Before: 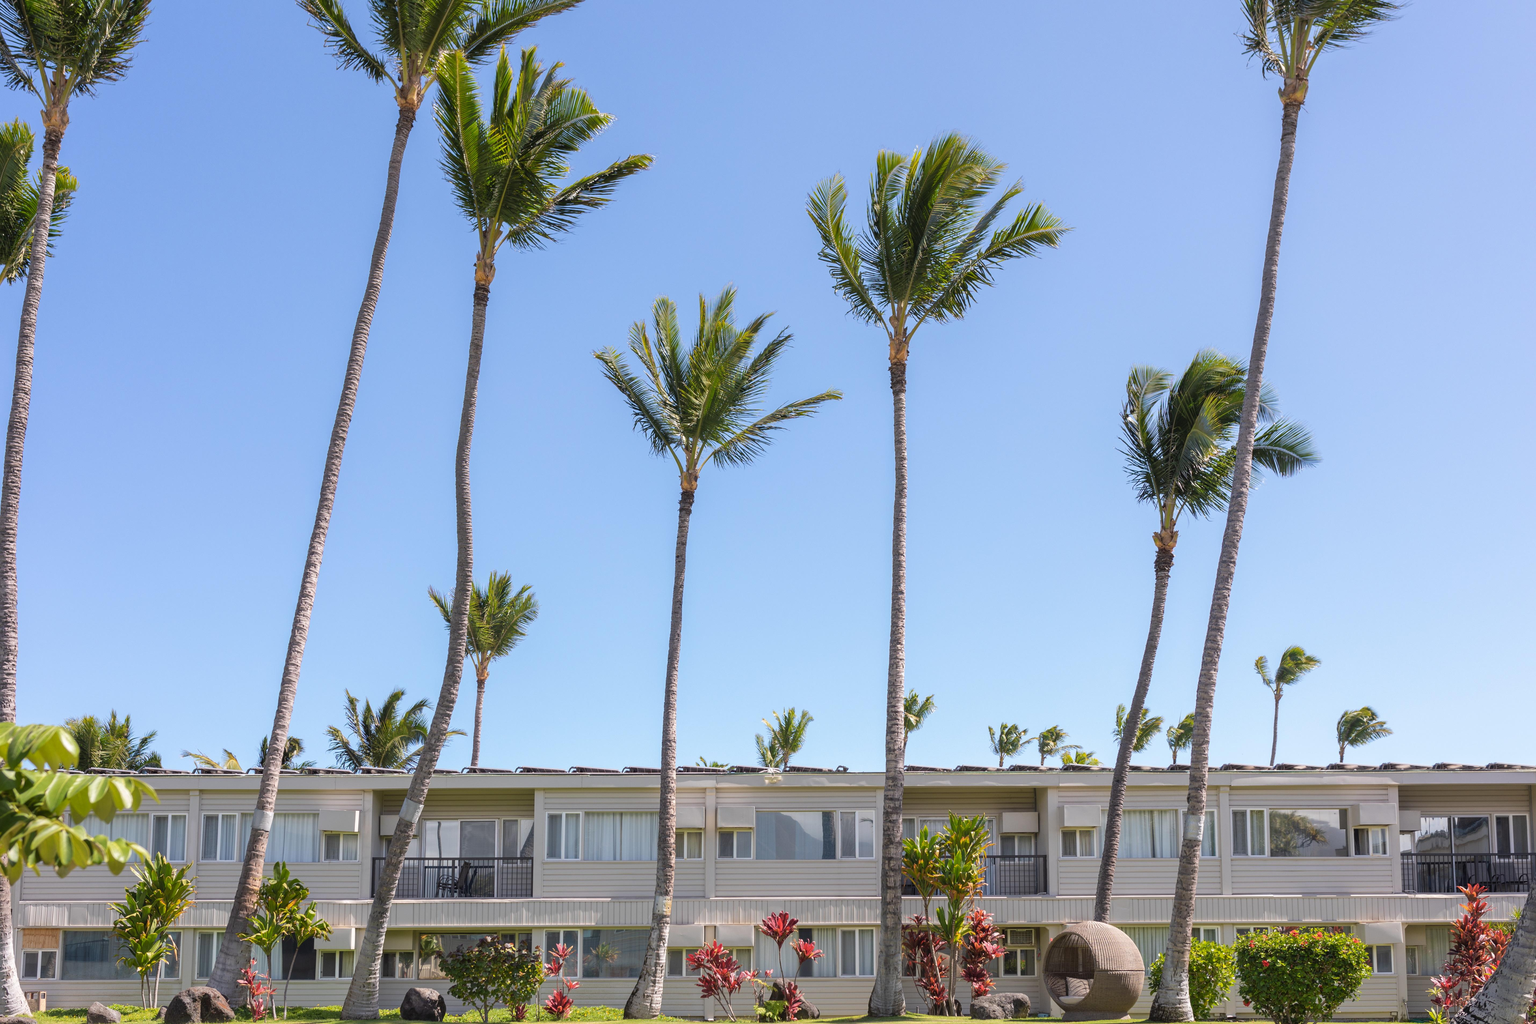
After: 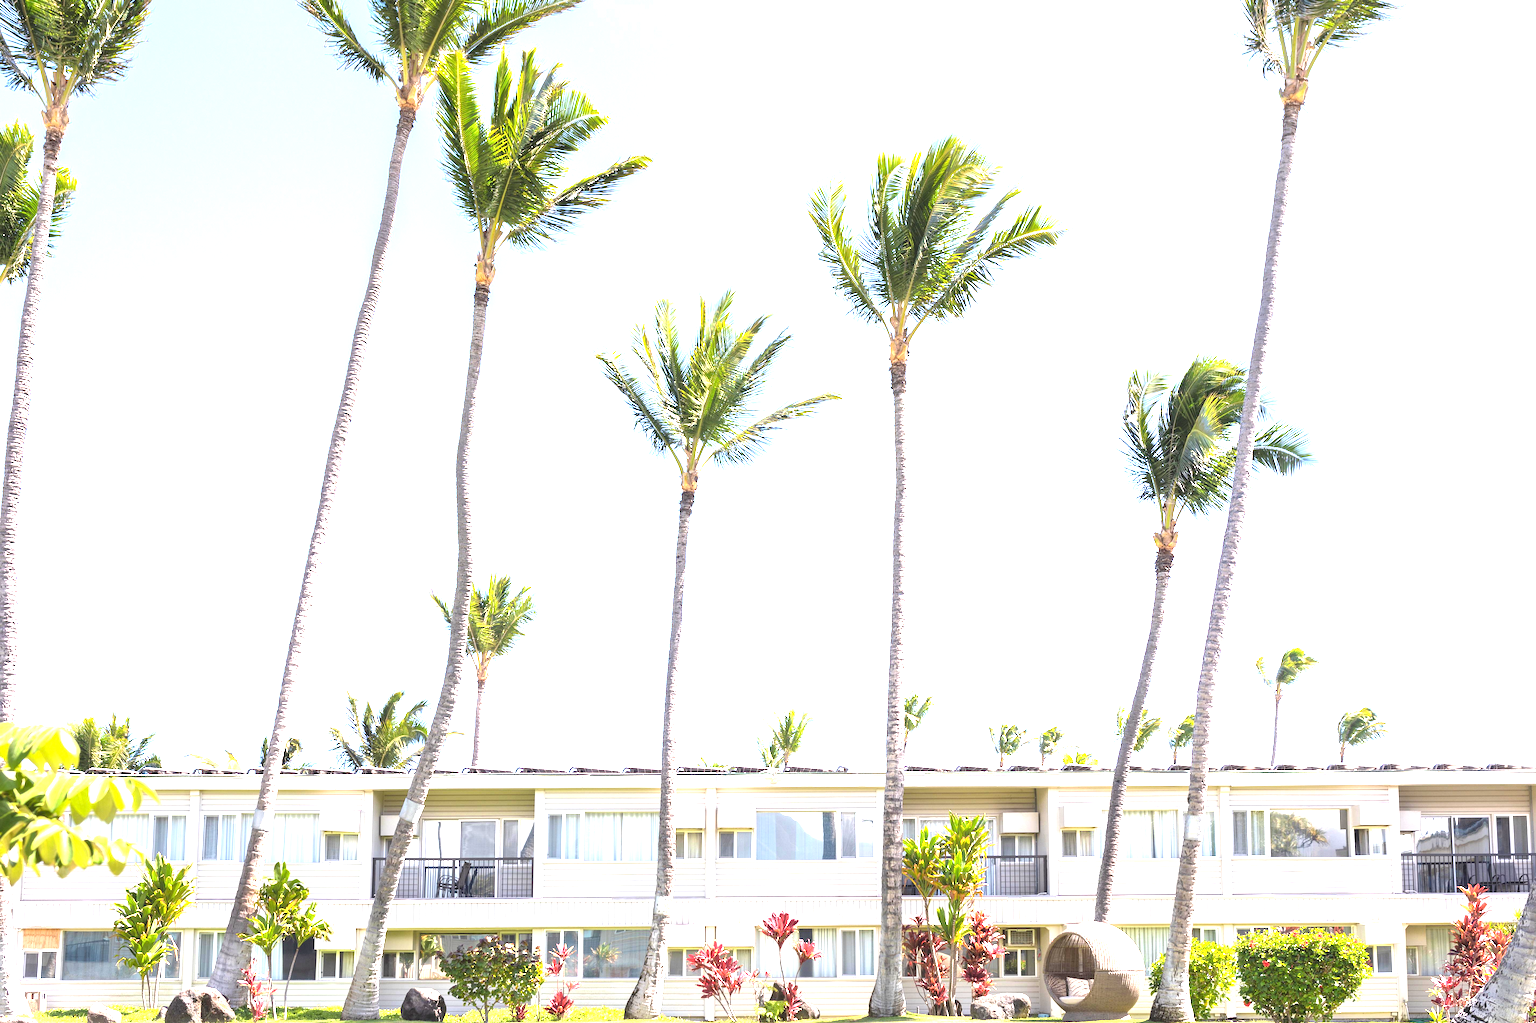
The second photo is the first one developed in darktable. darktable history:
exposure: exposure 2.061 EV, compensate highlight preservation false
